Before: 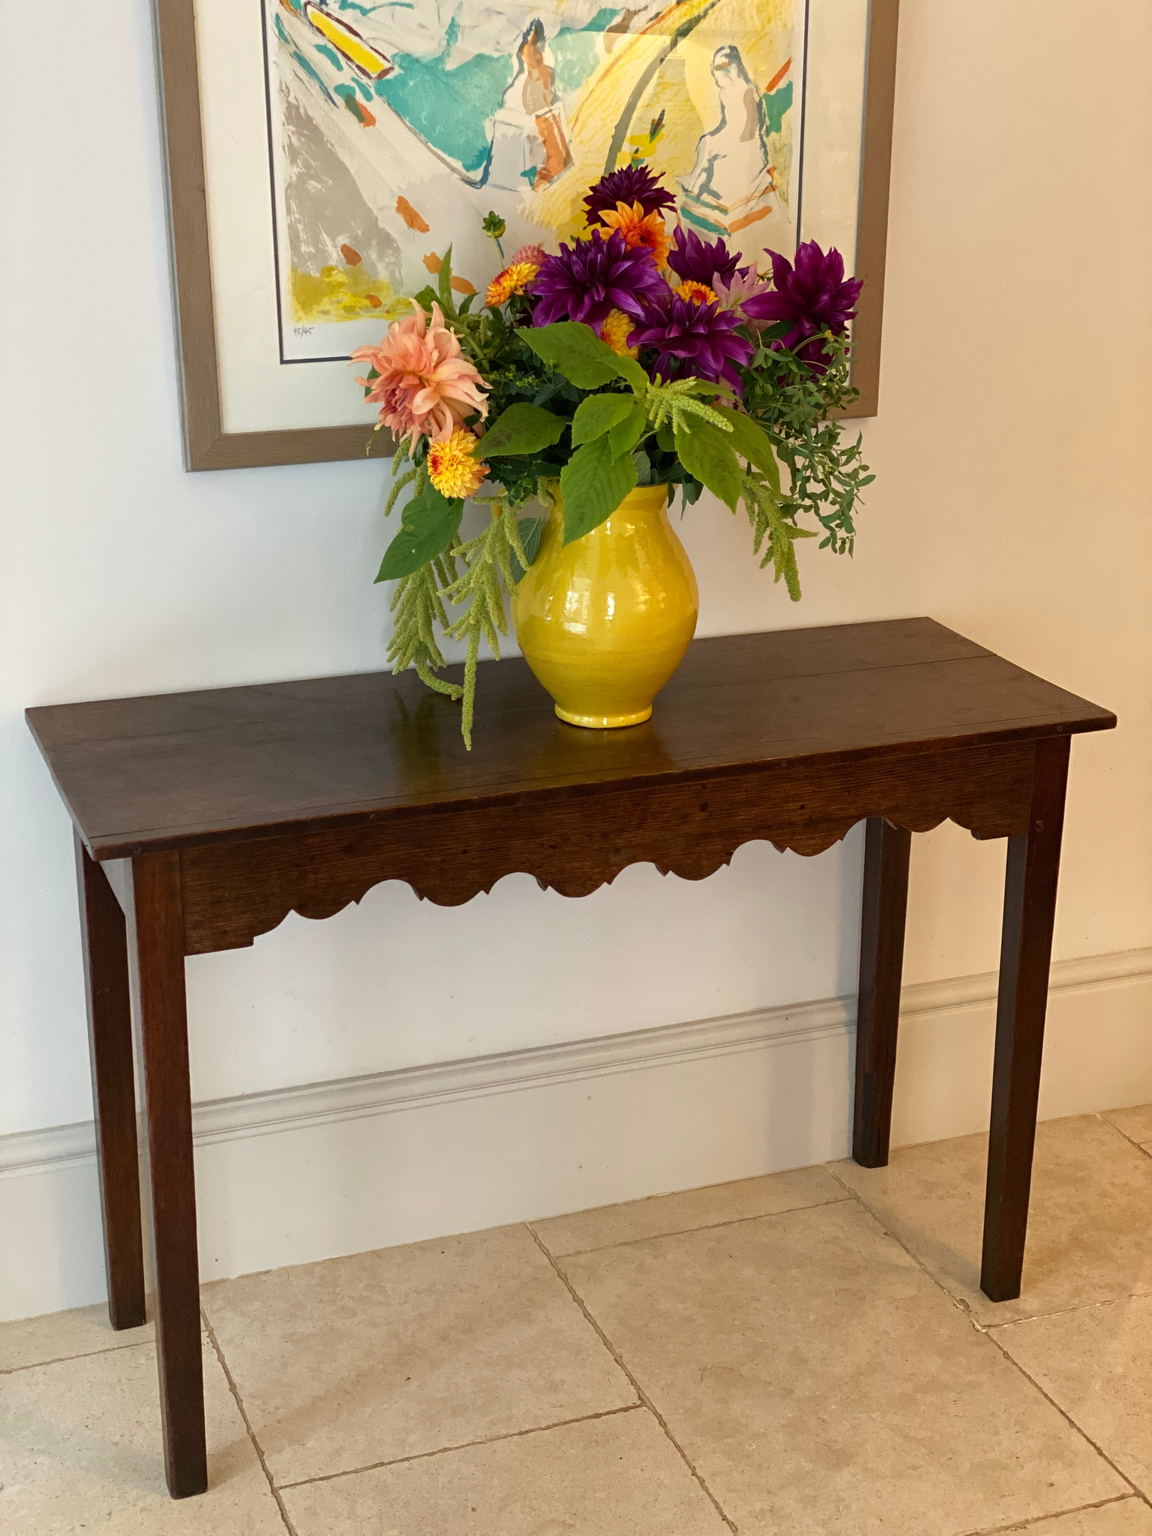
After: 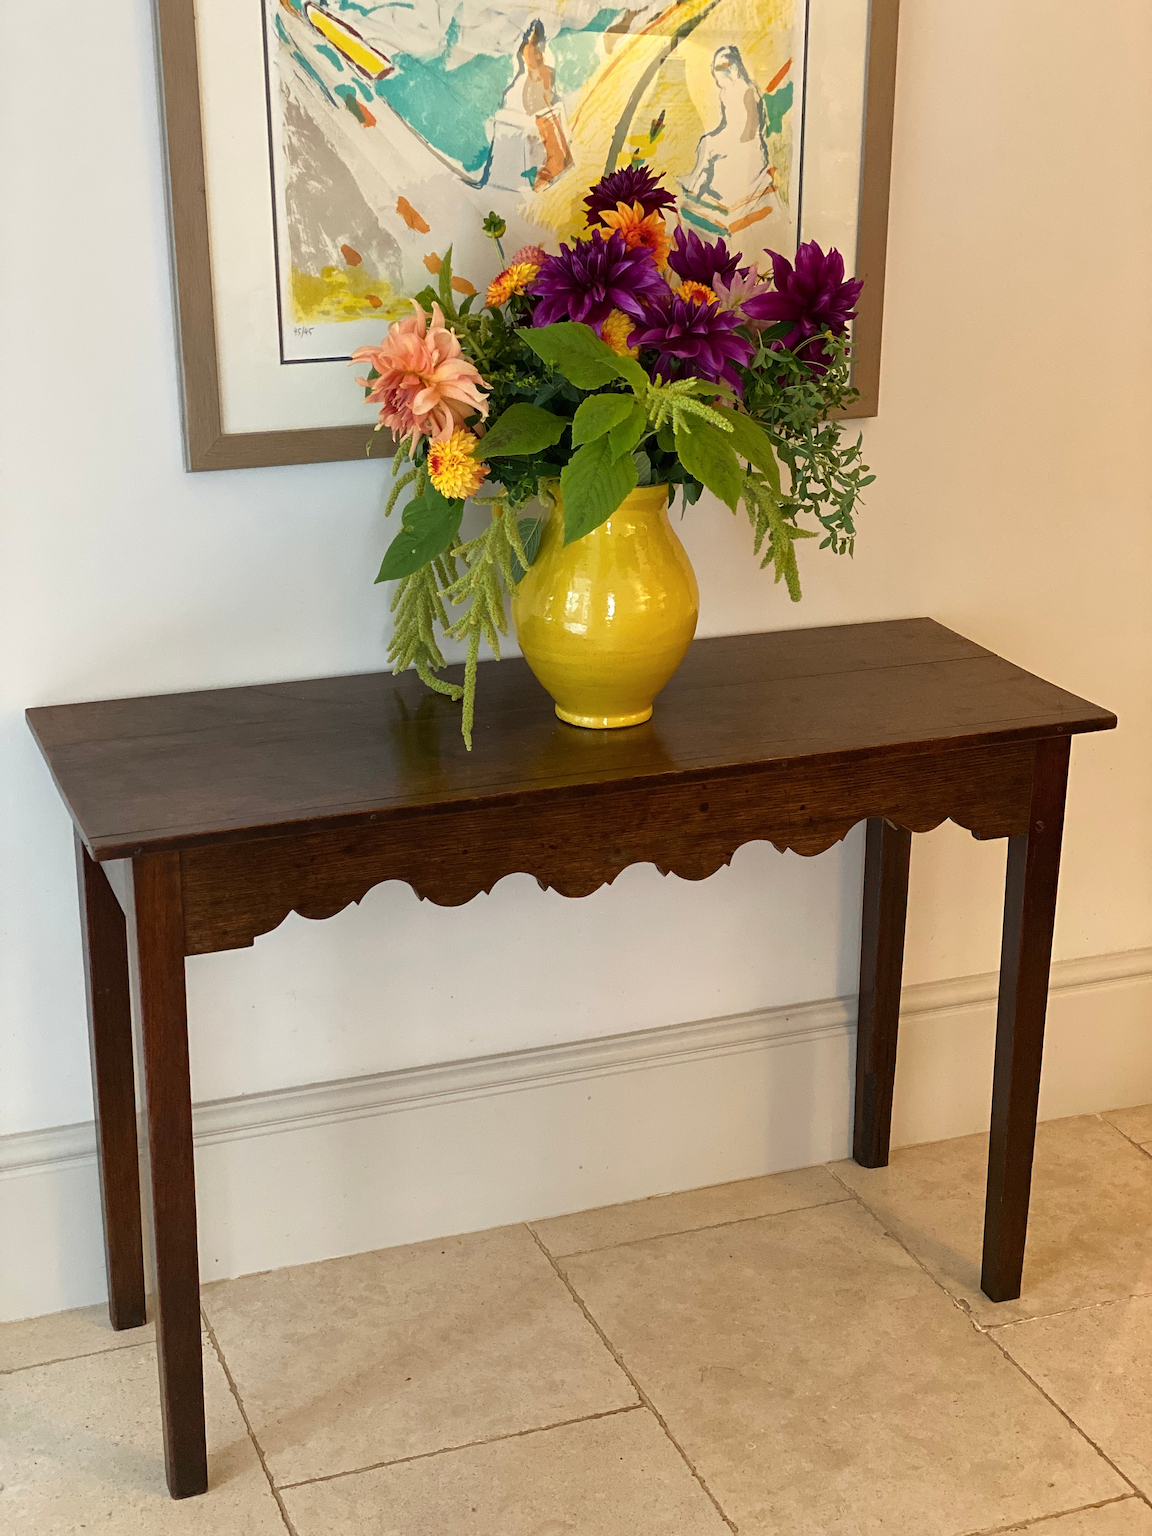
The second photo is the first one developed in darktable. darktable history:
tone equalizer: on, module defaults
sharpen: on, module defaults
color balance rgb: on, module defaults
